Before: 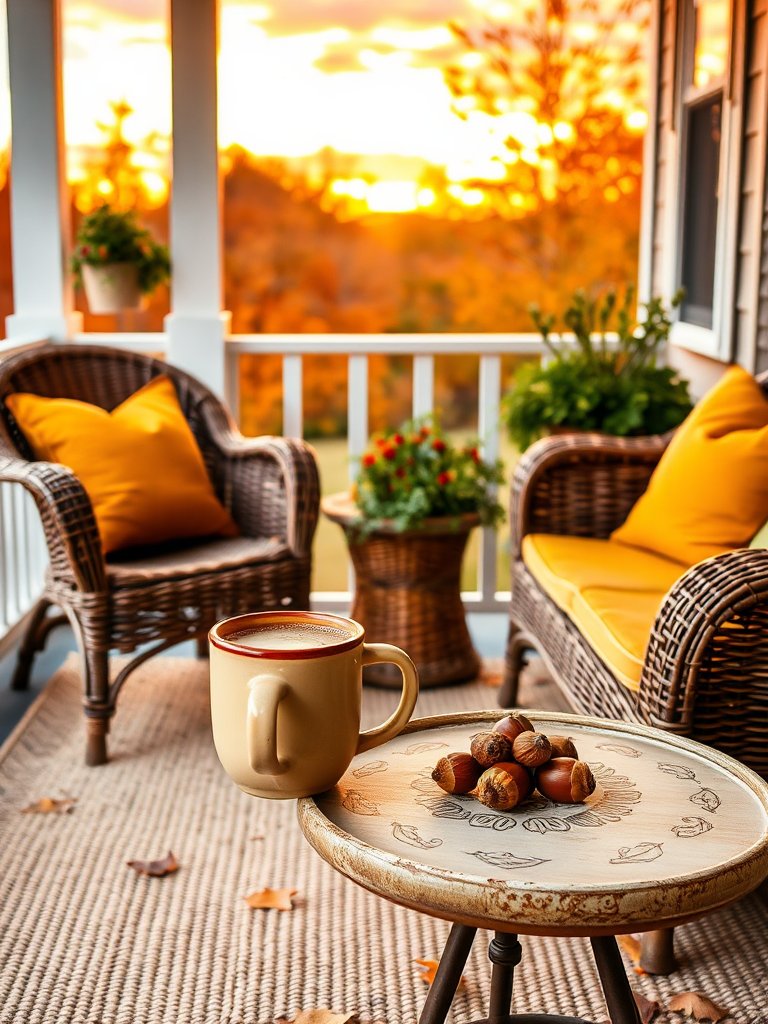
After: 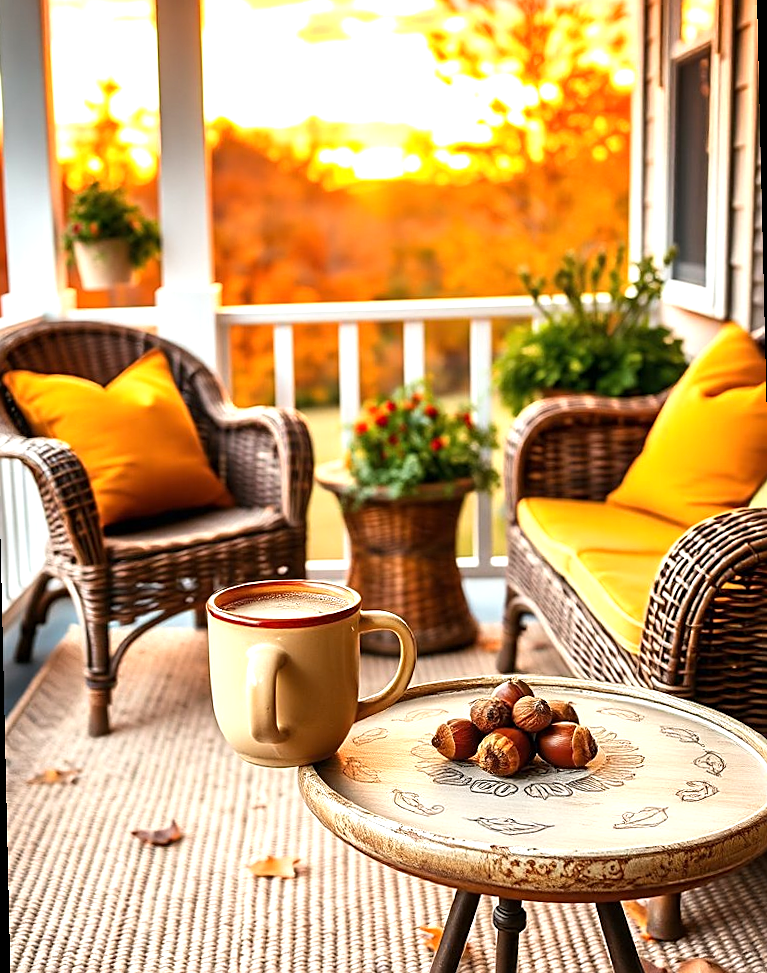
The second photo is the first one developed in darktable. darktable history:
exposure: exposure 0.6 EV, compensate highlight preservation false
sharpen: on, module defaults
rotate and perspective: rotation -1.32°, lens shift (horizontal) -0.031, crop left 0.015, crop right 0.985, crop top 0.047, crop bottom 0.982
